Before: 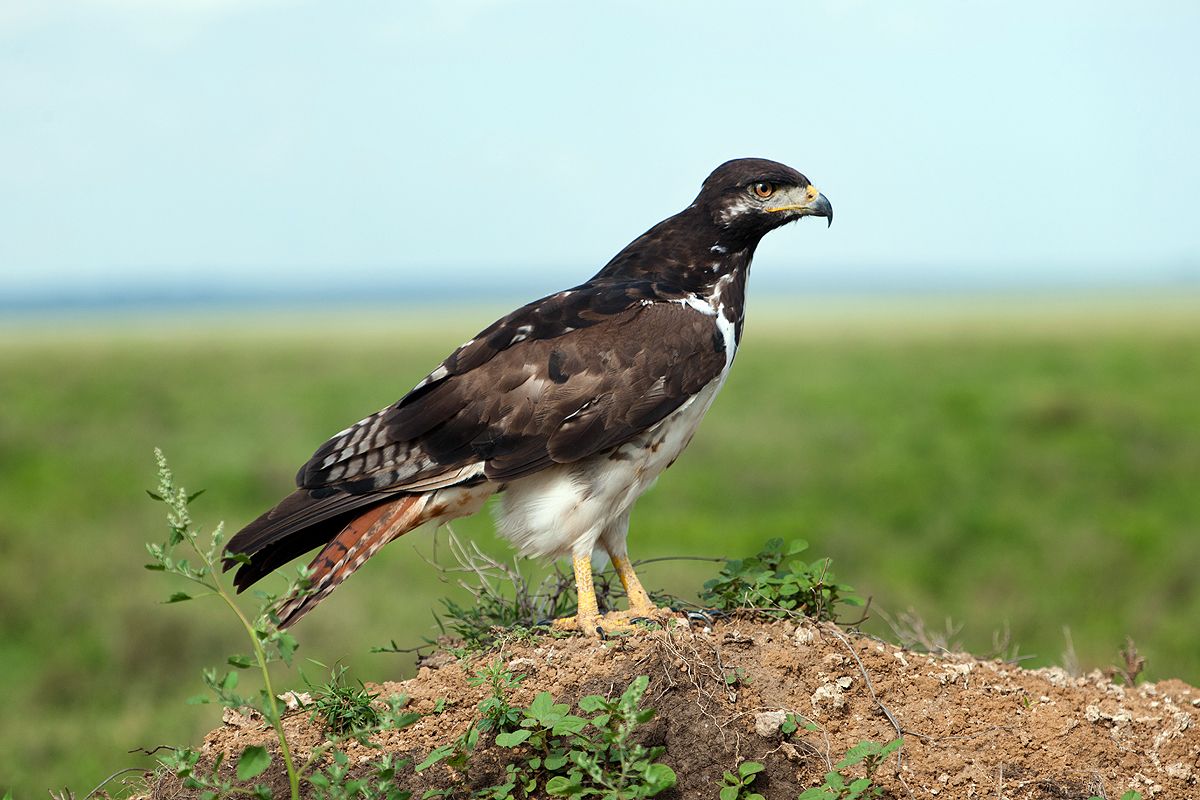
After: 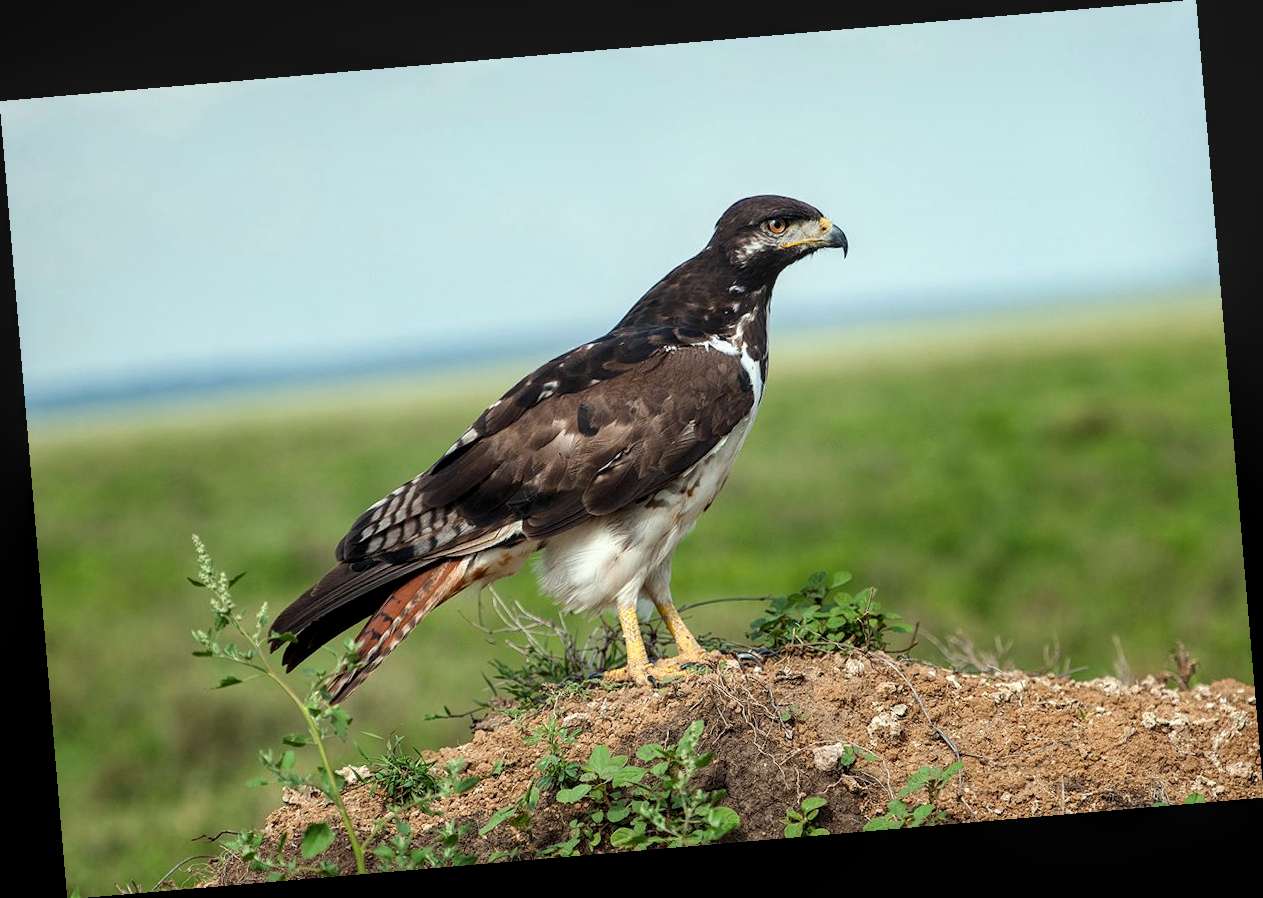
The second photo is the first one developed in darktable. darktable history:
rotate and perspective: rotation -4.86°, automatic cropping off
local contrast: on, module defaults
